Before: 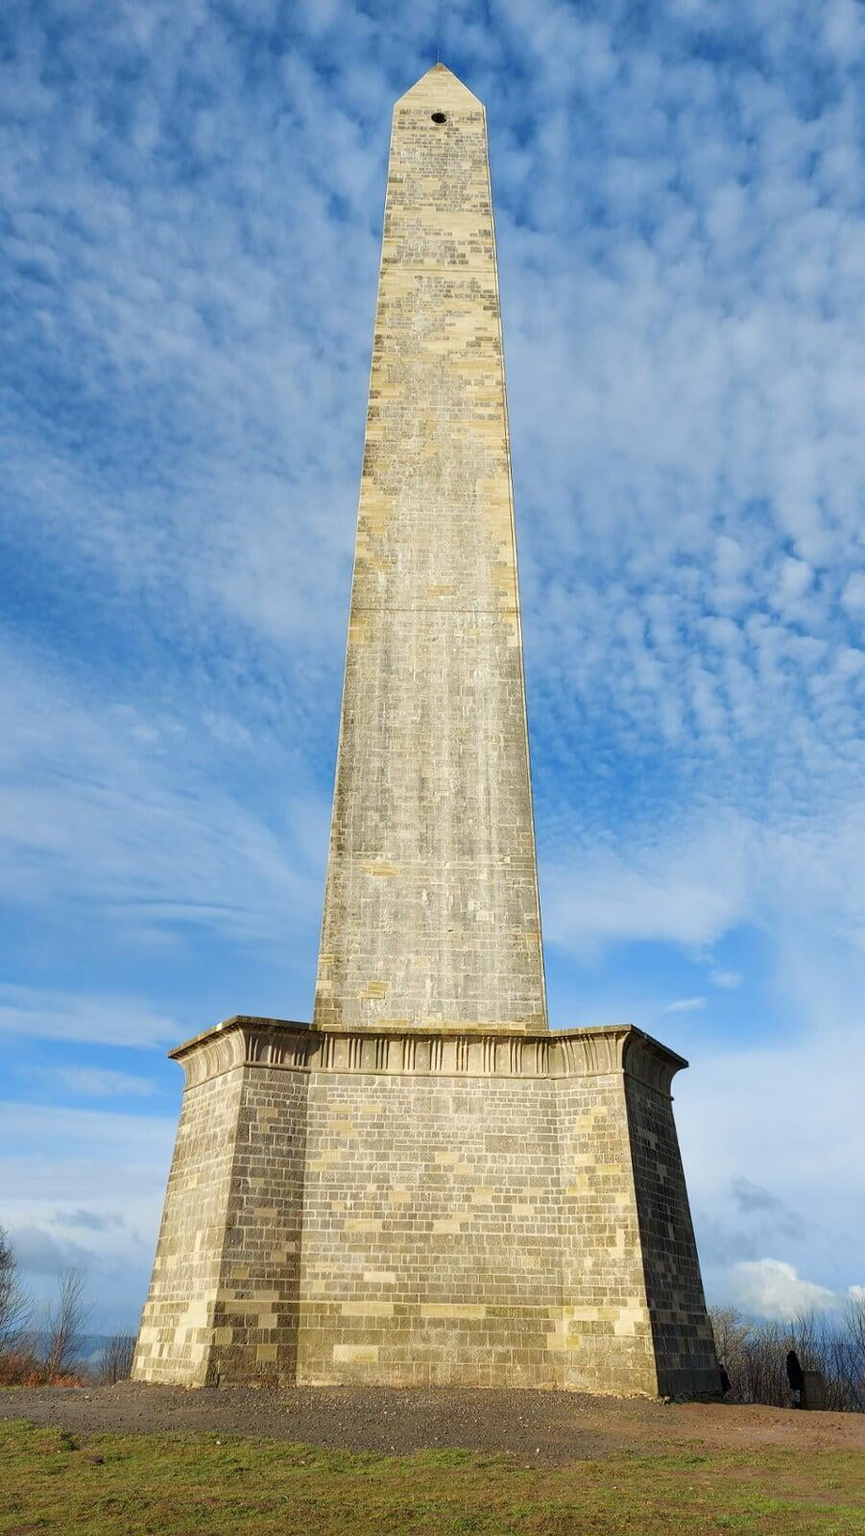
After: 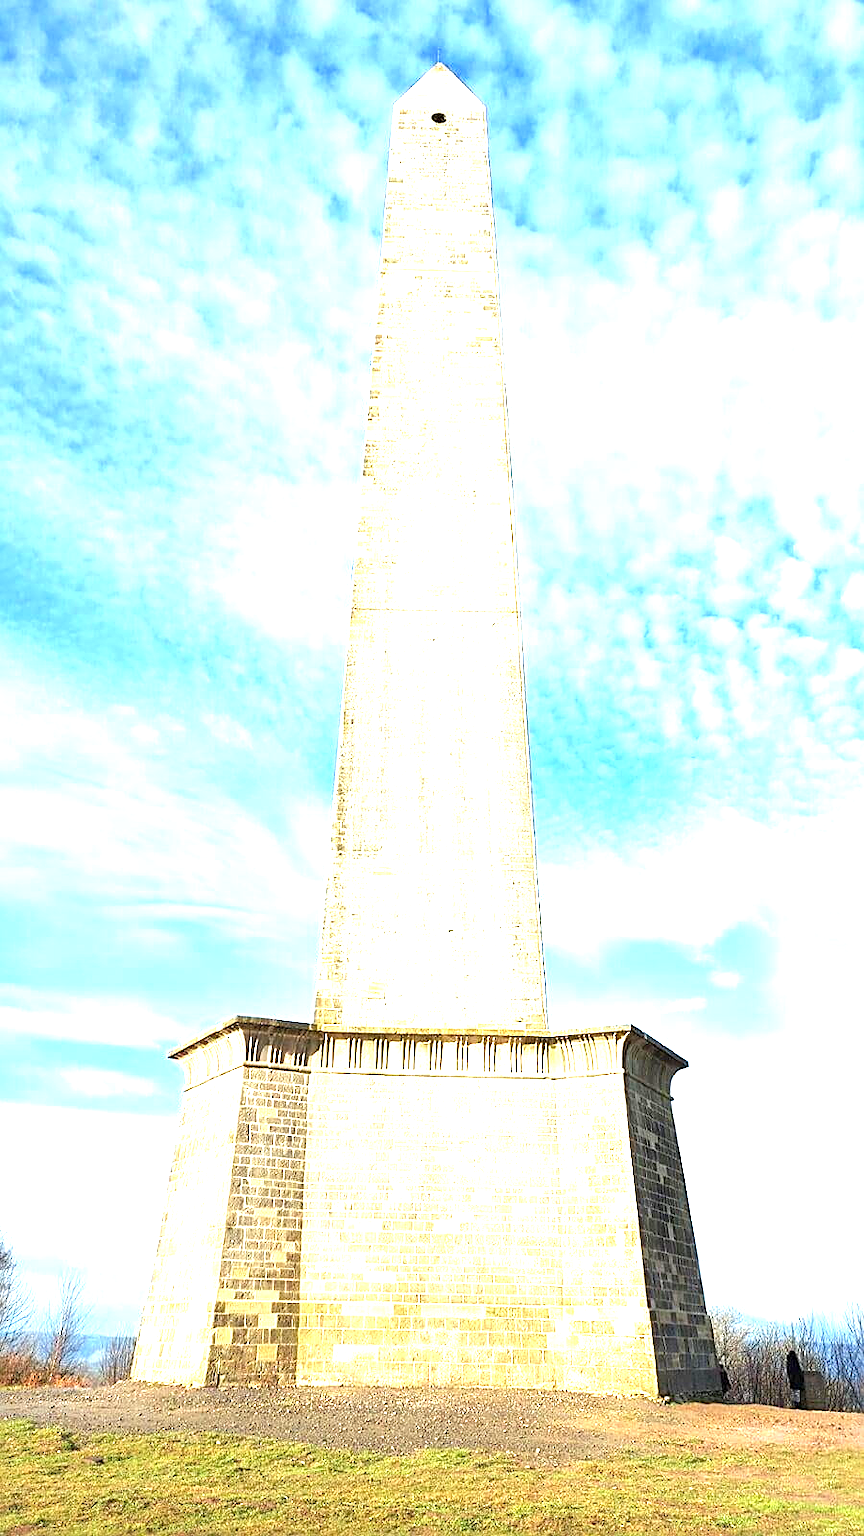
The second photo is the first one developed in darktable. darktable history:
sharpen: on, module defaults
exposure: exposure 1.997 EV, compensate exposure bias true, compensate highlight preservation false
